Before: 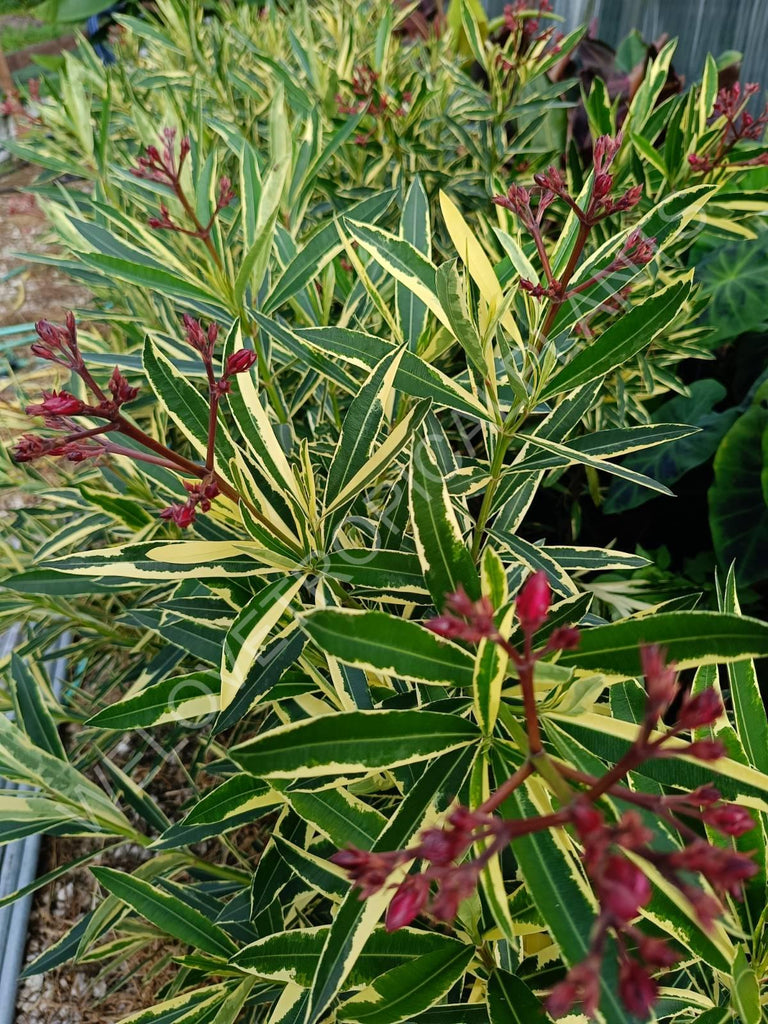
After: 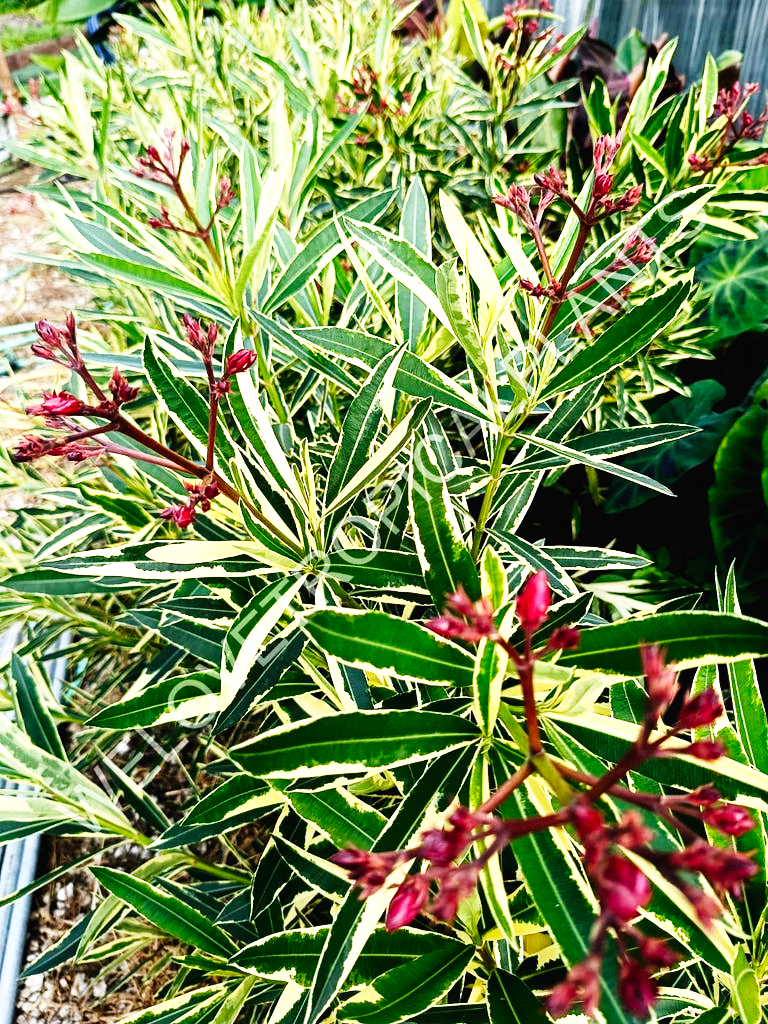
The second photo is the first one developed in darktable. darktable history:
tone equalizer: -8 EV -0.75 EV, -7 EV -0.7 EV, -6 EV -0.6 EV, -5 EV -0.4 EV, -3 EV 0.4 EV, -2 EV 0.6 EV, -1 EV 0.7 EV, +0 EV 0.75 EV, edges refinement/feathering 500, mask exposure compensation -1.57 EV, preserve details no
base curve: curves: ch0 [(0, 0.003) (0.001, 0.002) (0.006, 0.004) (0.02, 0.022) (0.048, 0.086) (0.094, 0.234) (0.162, 0.431) (0.258, 0.629) (0.385, 0.8) (0.548, 0.918) (0.751, 0.988) (1, 1)], preserve colors none
